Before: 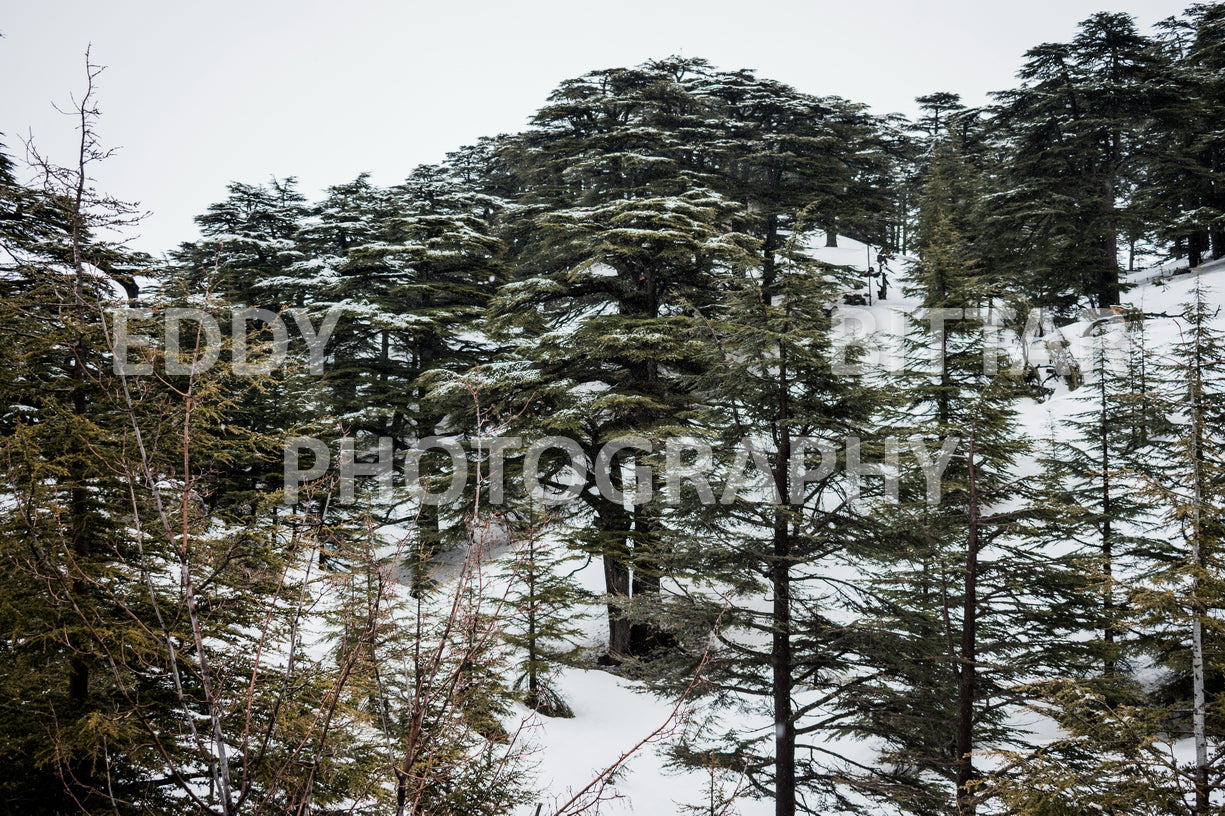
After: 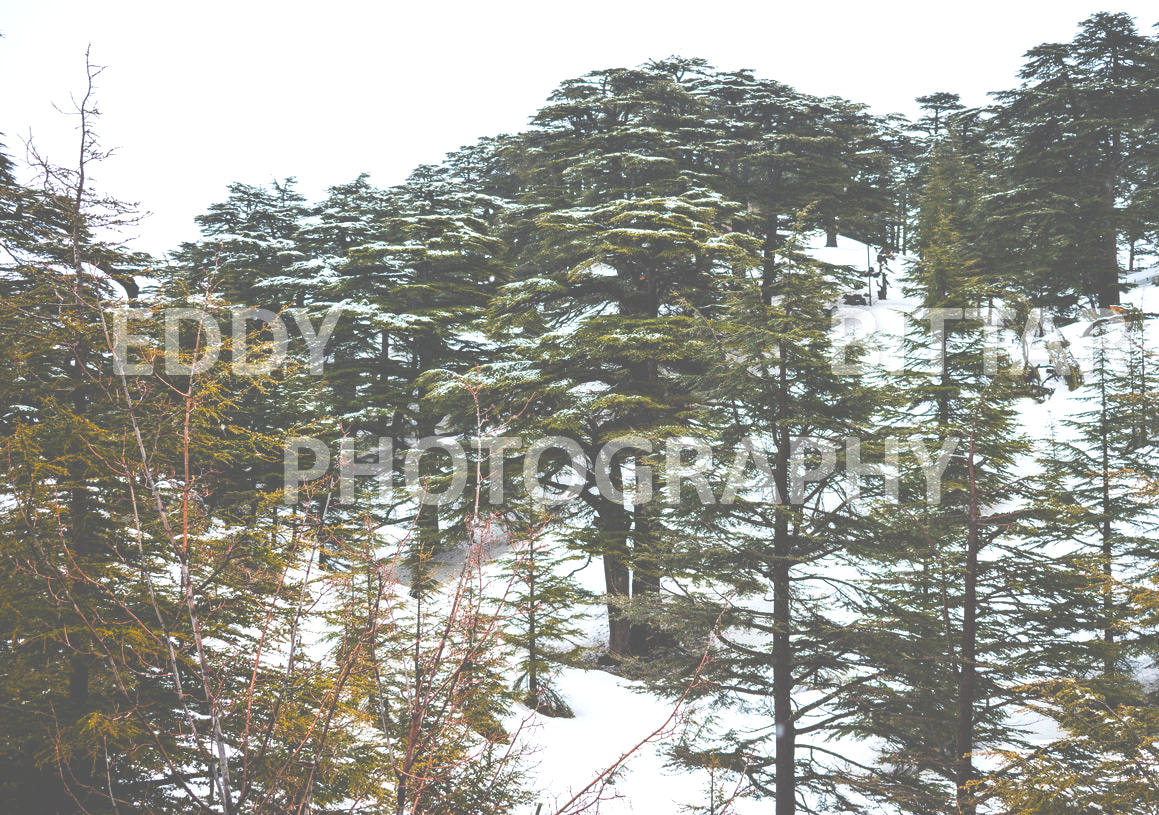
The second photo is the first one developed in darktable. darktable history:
crop and rotate: left 0%, right 5.352%
exposure: black level correction -0.071, exposure 0.501 EV, compensate highlight preservation false
color balance rgb: linear chroma grading › global chroma 14.551%, perceptual saturation grading › global saturation 36.818%, perceptual saturation grading › shadows 35.981%, global vibrance 20%
tone equalizer: edges refinement/feathering 500, mask exposure compensation -1.57 EV, preserve details no
